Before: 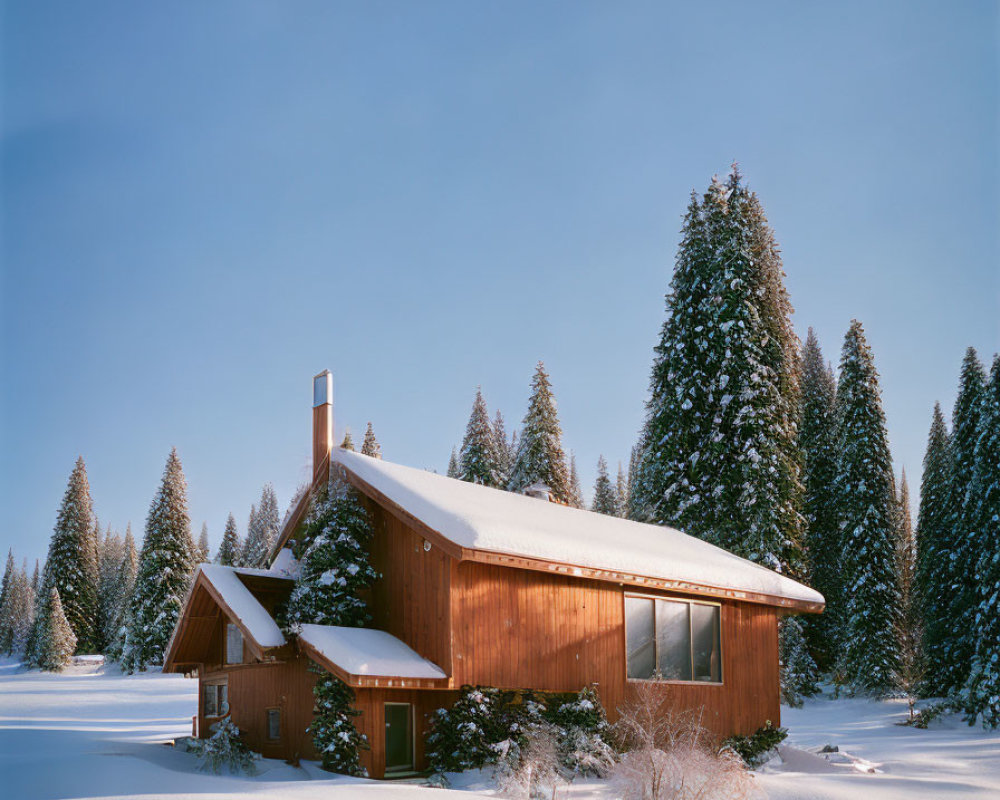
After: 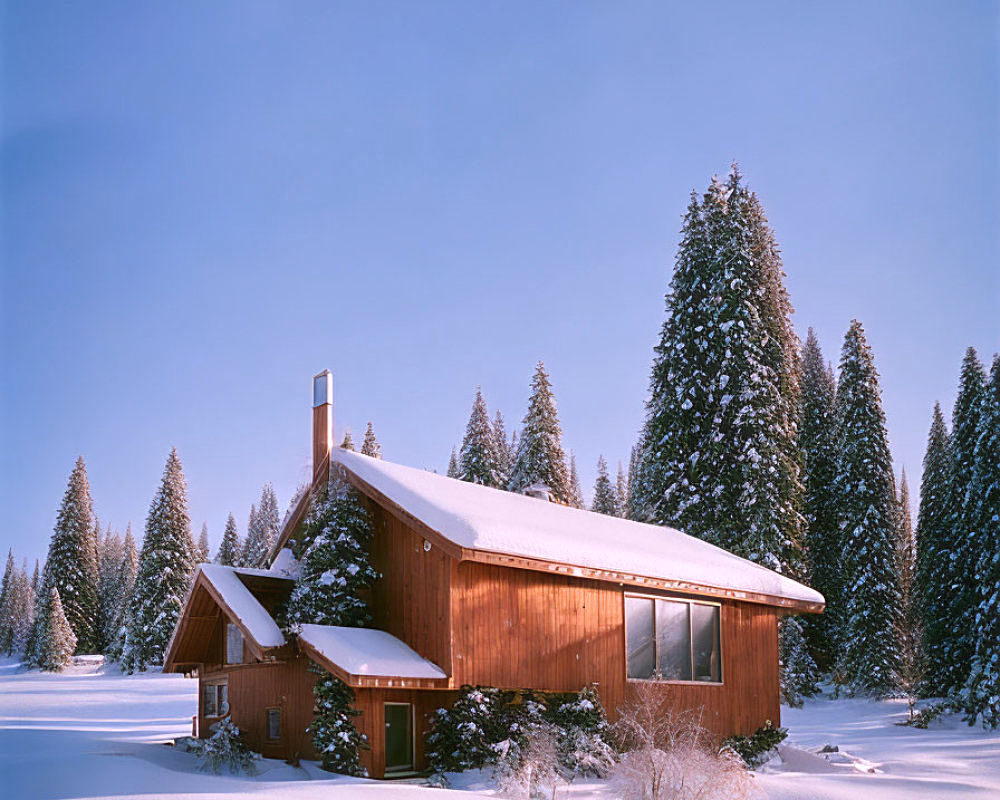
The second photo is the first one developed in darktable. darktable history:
sharpen: on, module defaults
color zones: curves: ch2 [(0, 0.5) (0.143, 0.5) (0.286, 0.489) (0.415, 0.421) (0.571, 0.5) (0.714, 0.5) (0.857, 0.5) (1, 0.5)]
white balance: red 1.066, blue 1.119
haze removal: strength -0.05
